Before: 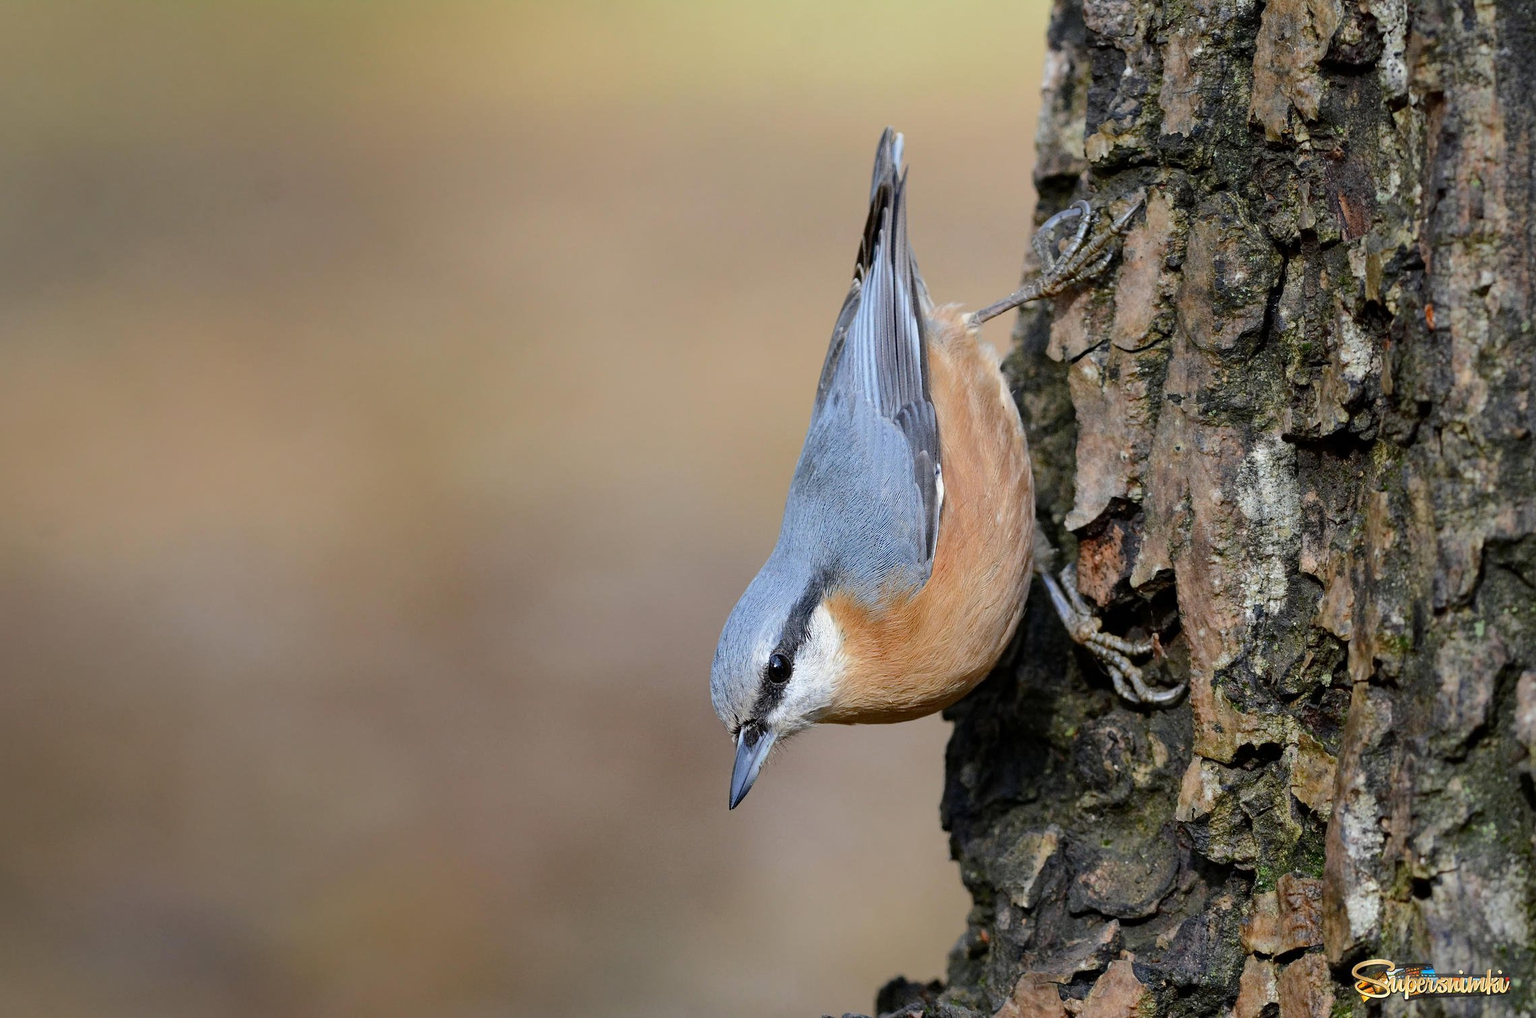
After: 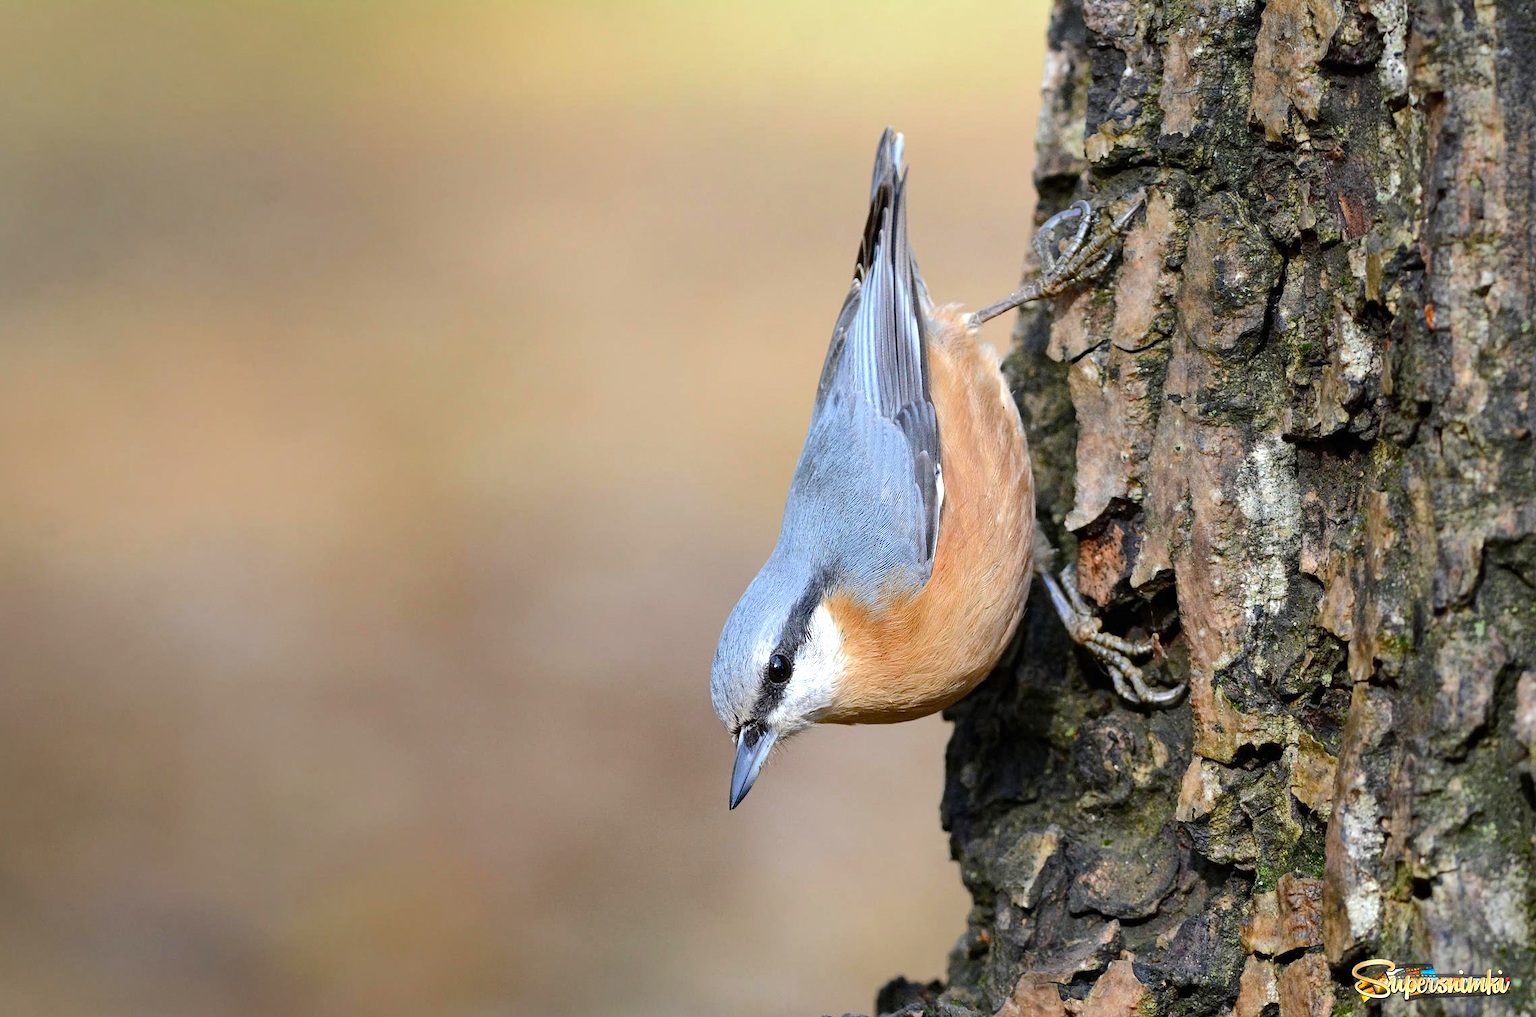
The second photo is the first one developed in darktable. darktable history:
color balance rgb: global vibrance 20%
exposure: black level correction 0, exposure 0.5 EV, compensate exposure bias true, compensate highlight preservation false
